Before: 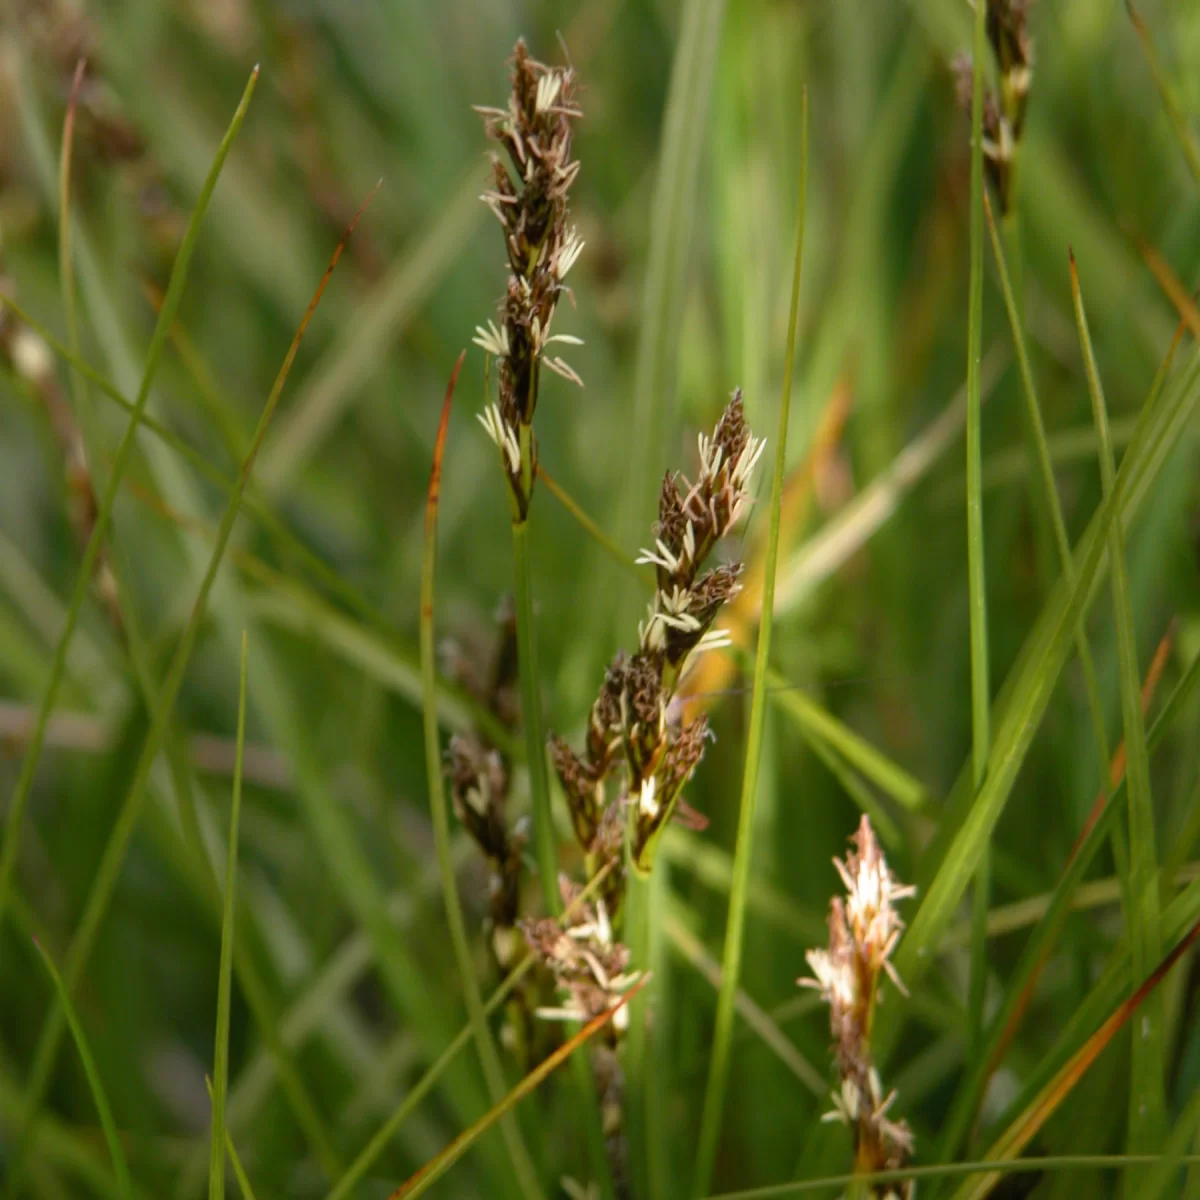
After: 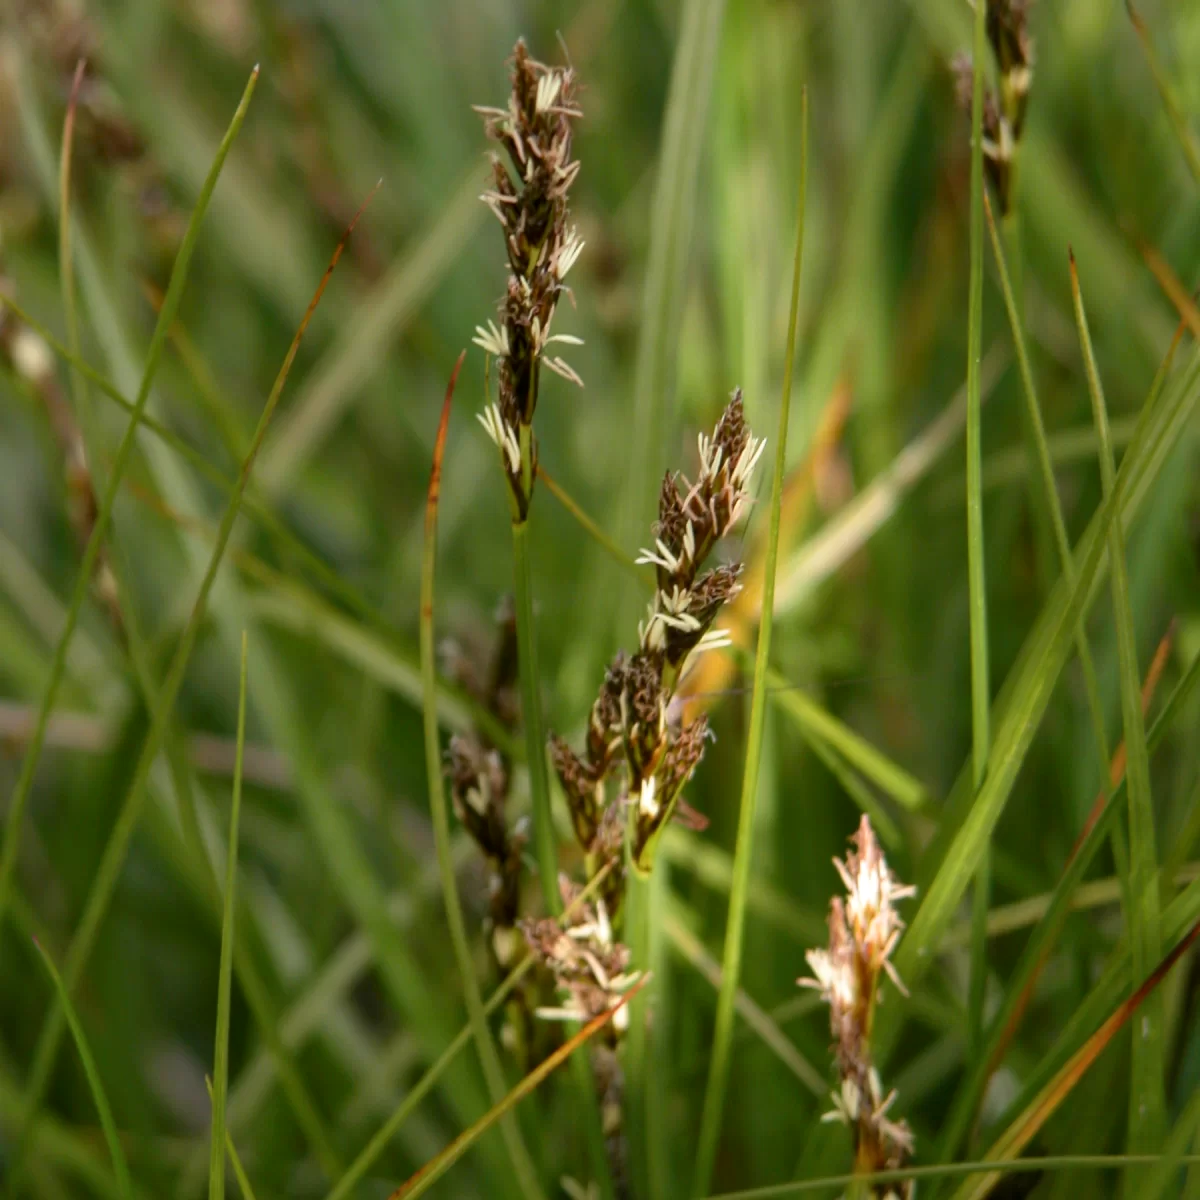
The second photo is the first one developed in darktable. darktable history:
local contrast: mode bilateral grid, contrast 21, coarseness 49, detail 119%, midtone range 0.2
